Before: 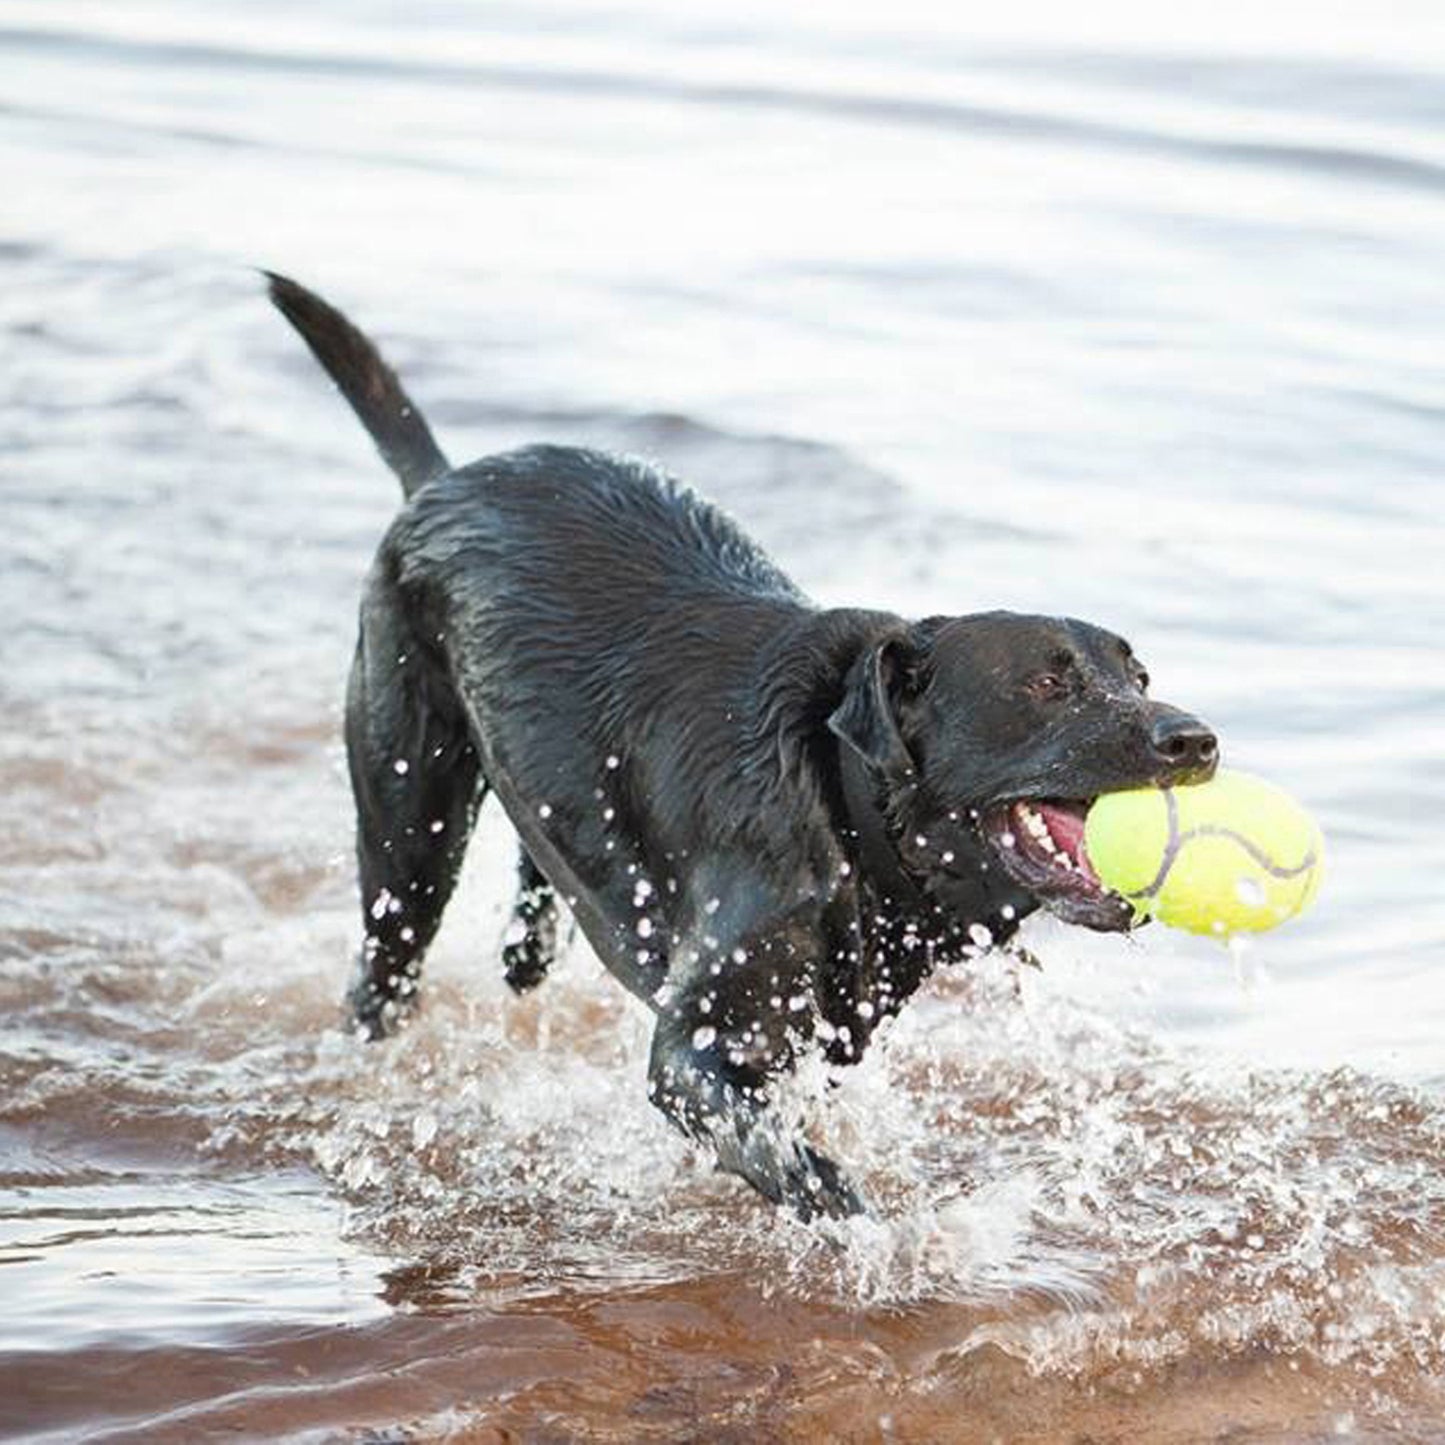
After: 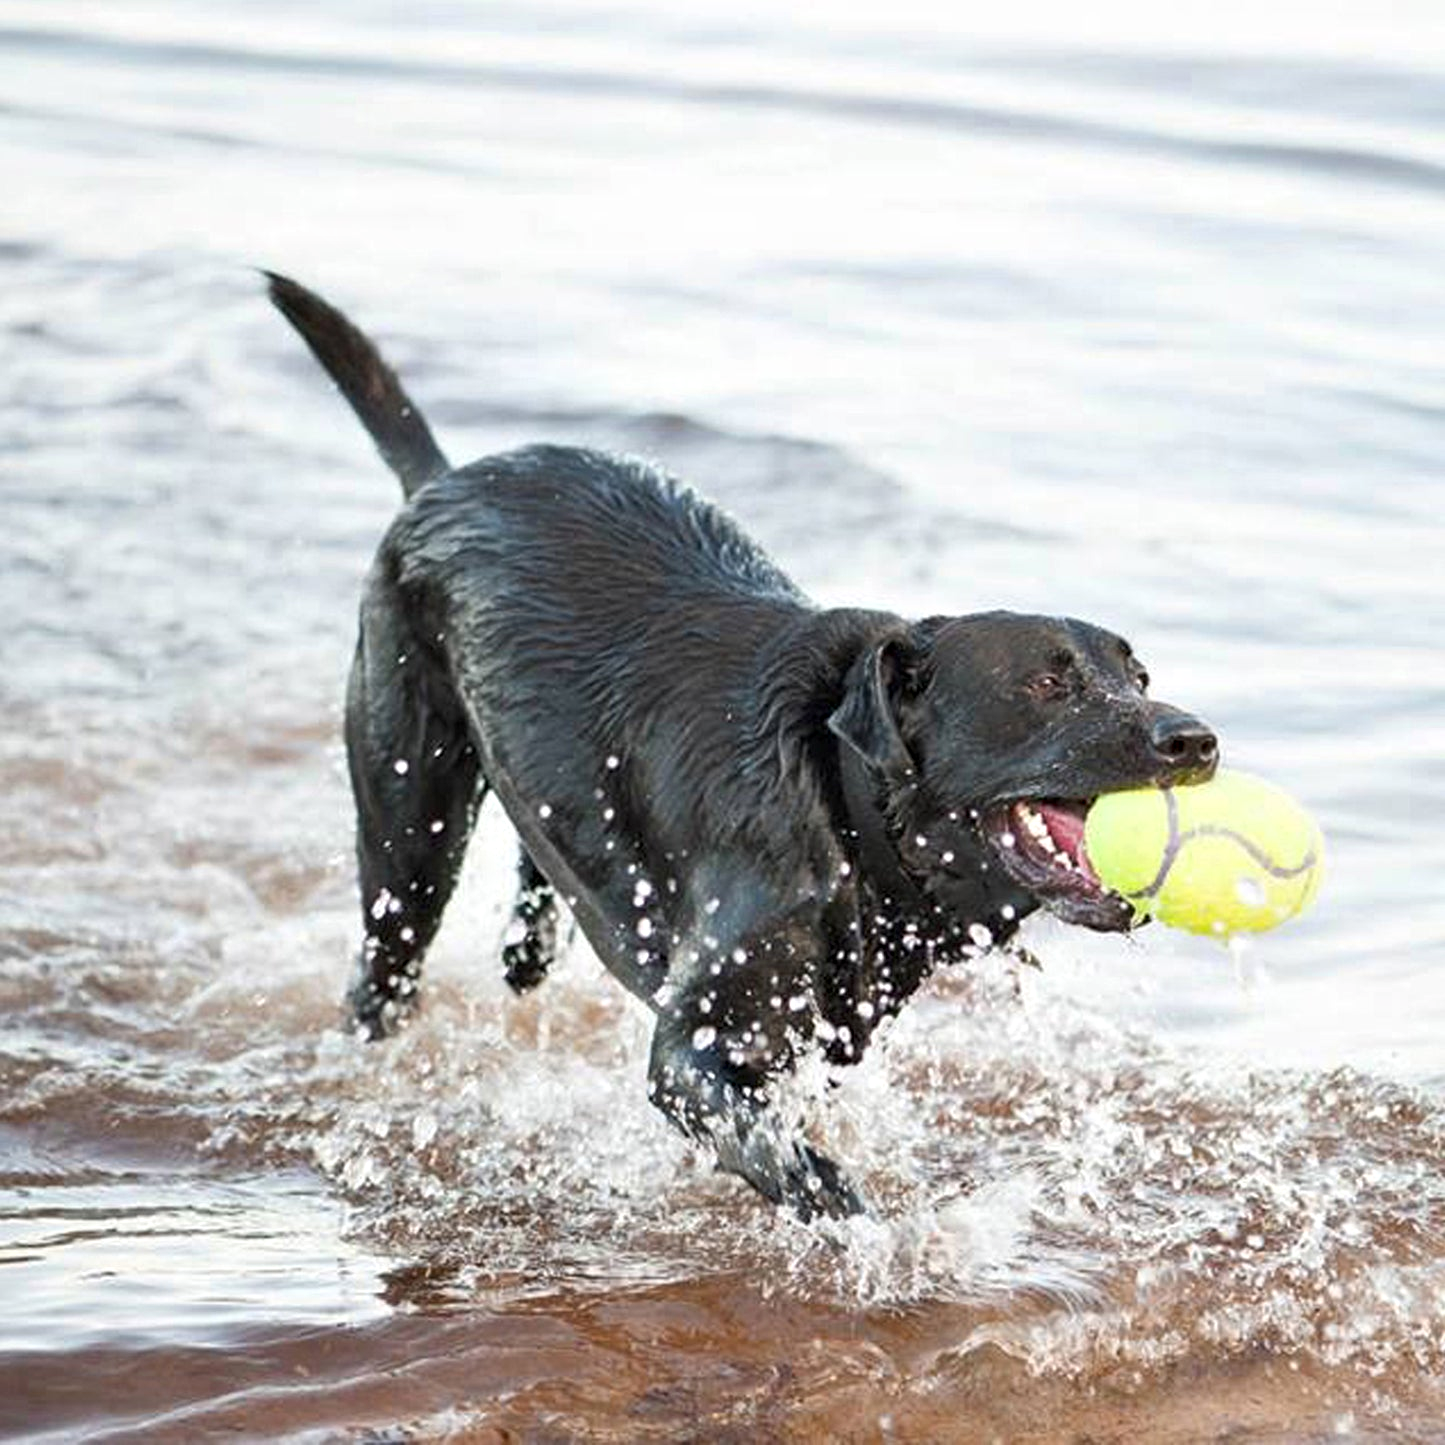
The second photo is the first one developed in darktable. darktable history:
white balance: red 1, blue 1
contrast equalizer: octaves 7, y [[0.6 ×6], [0.55 ×6], [0 ×6], [0 ×6], [0 ×6]], mix 0.3
